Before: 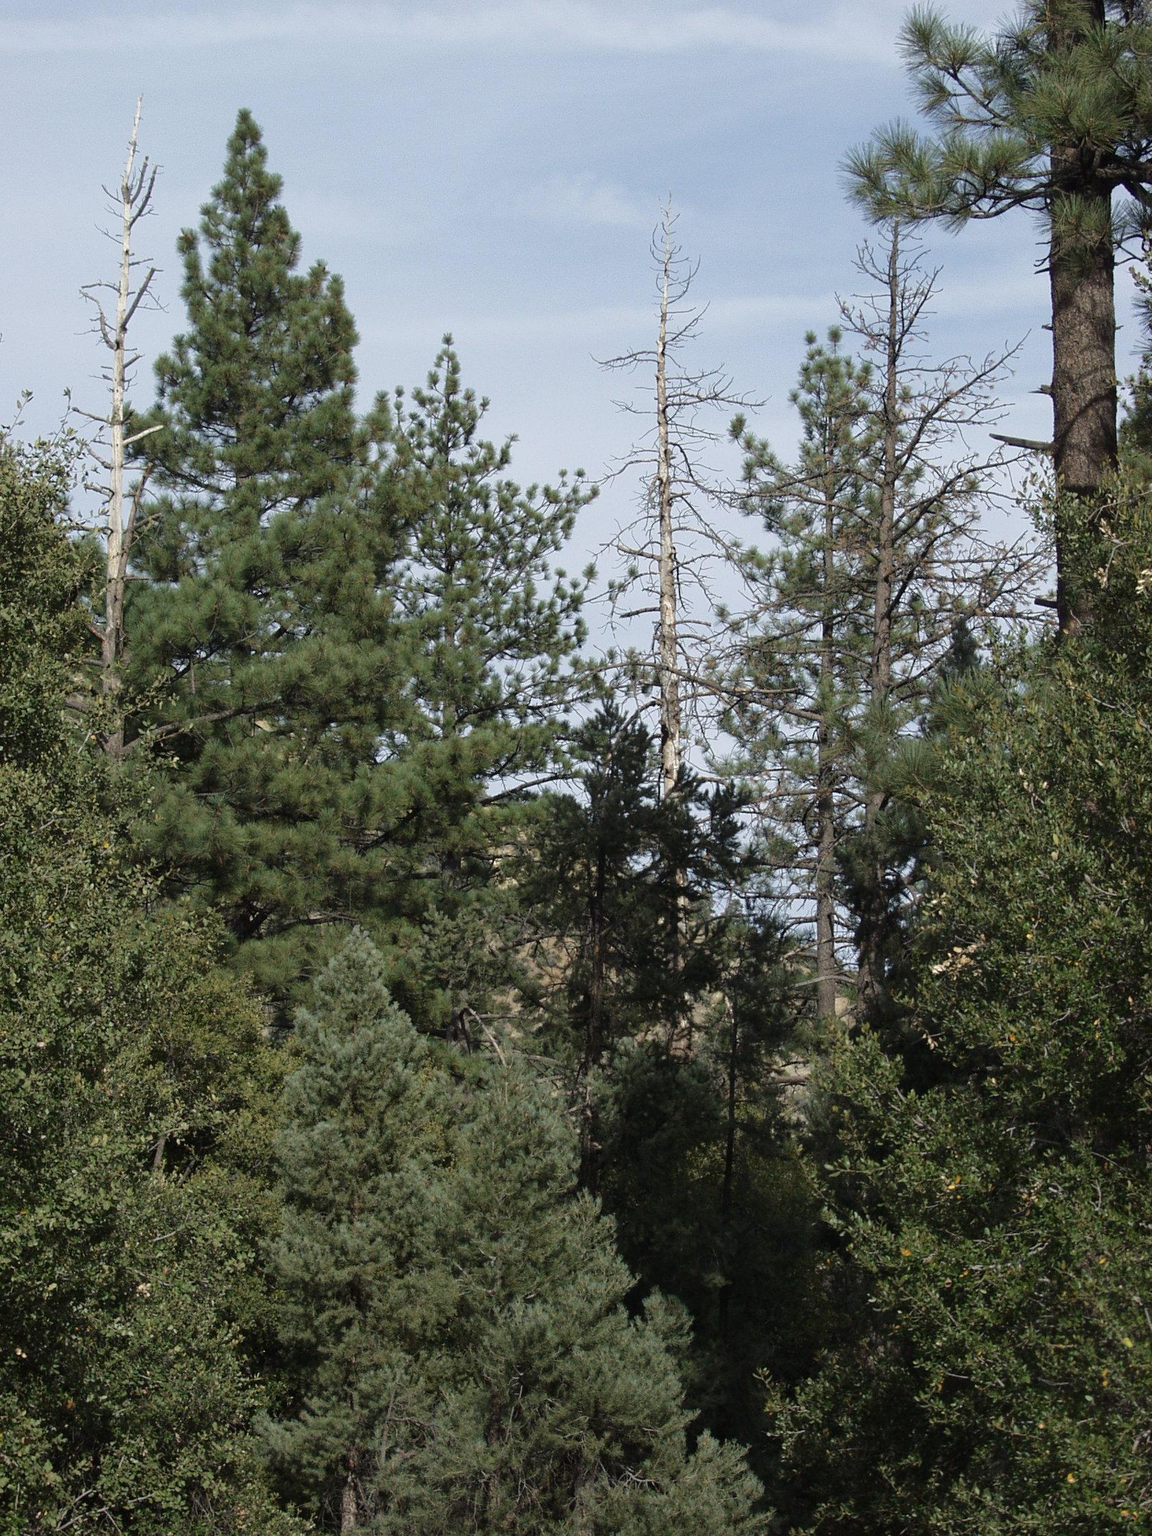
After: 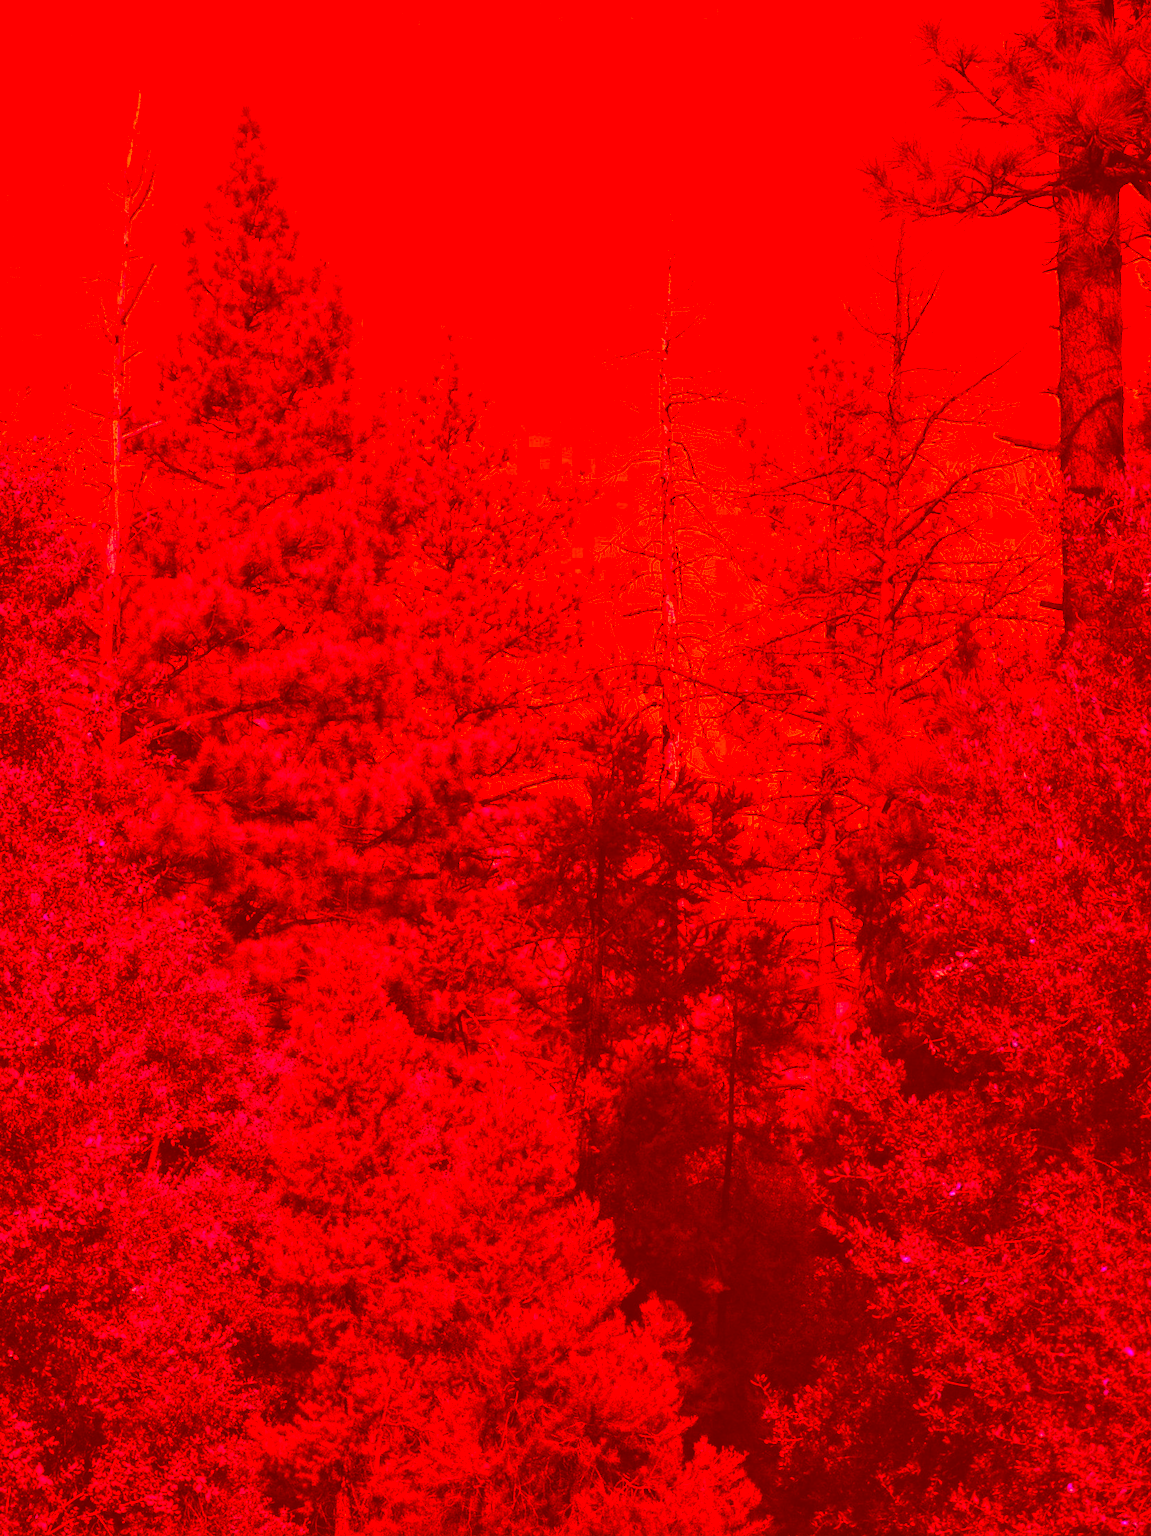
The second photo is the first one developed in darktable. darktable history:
crop and rotate: angle -0.363°
color correction: highlights a* -38.98, highlights b* -39.84, shadows a* -39.69, shadows b* -39.81, saturation -2.94
local contrast: on, module defaults
